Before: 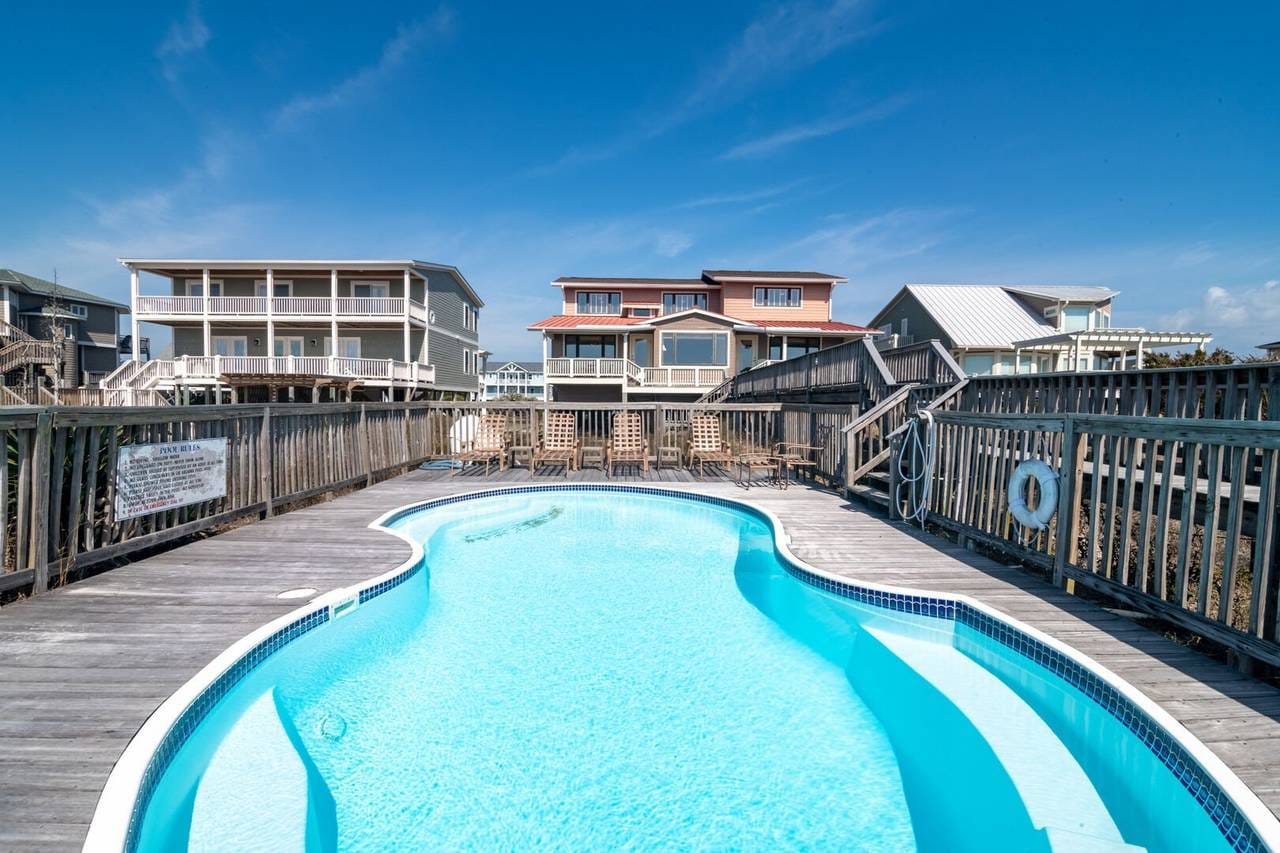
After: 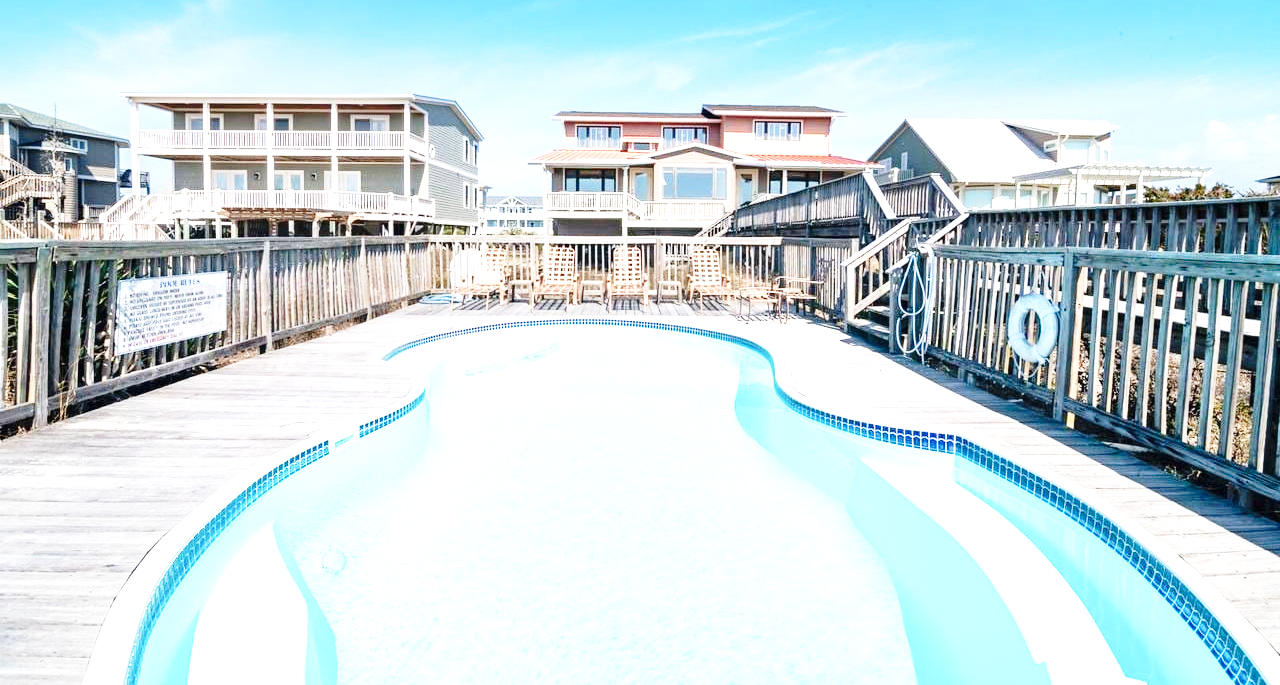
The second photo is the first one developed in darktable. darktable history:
crop and rotate: top 19.652%
exposure: black level correction 0, exposure 1.107 EV, compensate highlight preservation false
base curve: curves: ch0 [(0, 0) (0.028, 0.03) (0.121, 0.232) (0.46, 0.748) (0.859, 0.968) (1, 1)], preserve colors none
